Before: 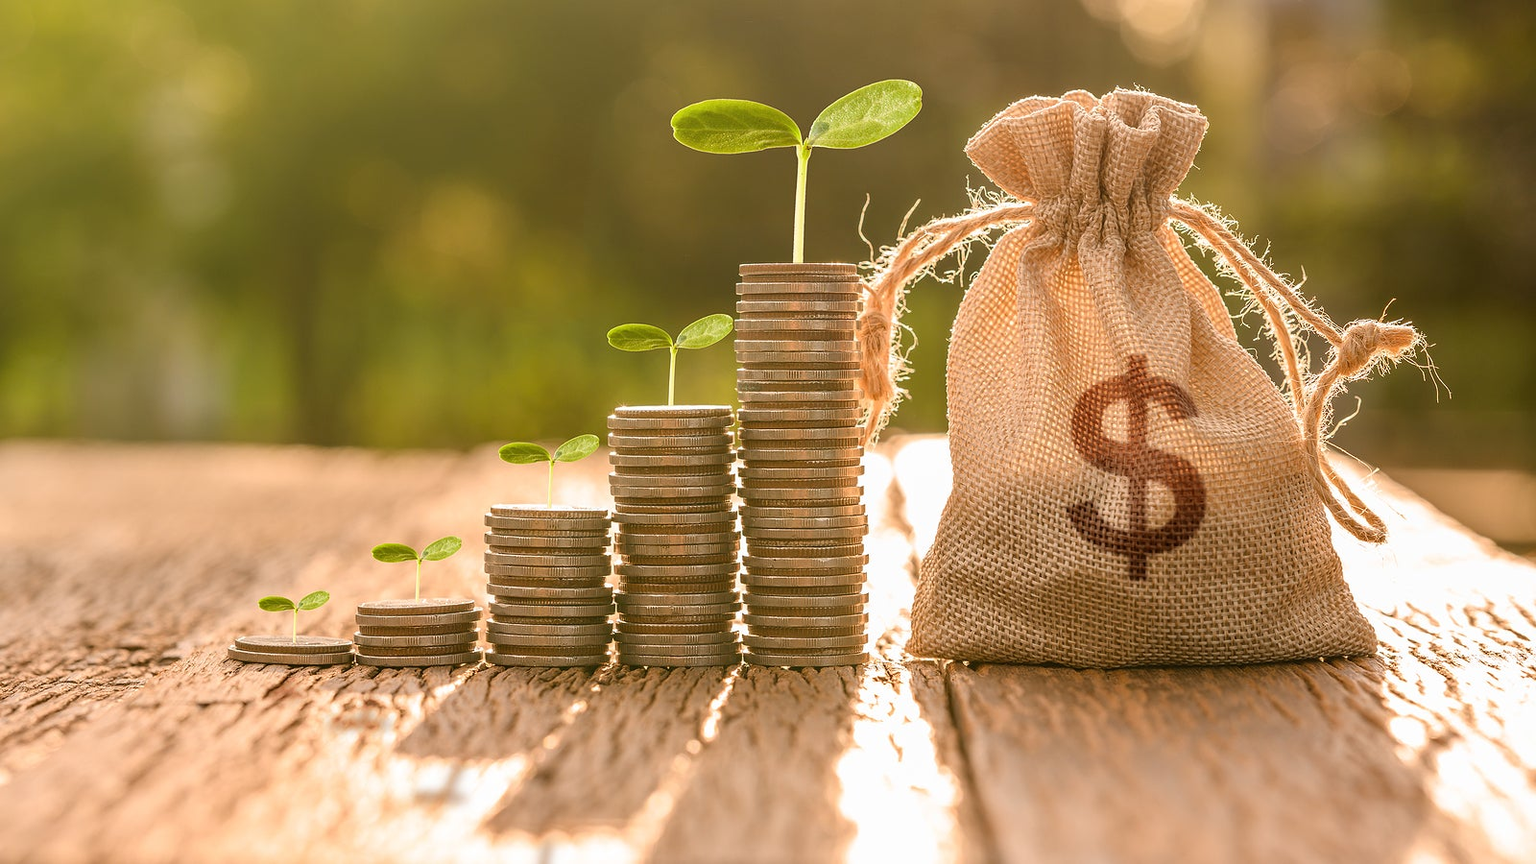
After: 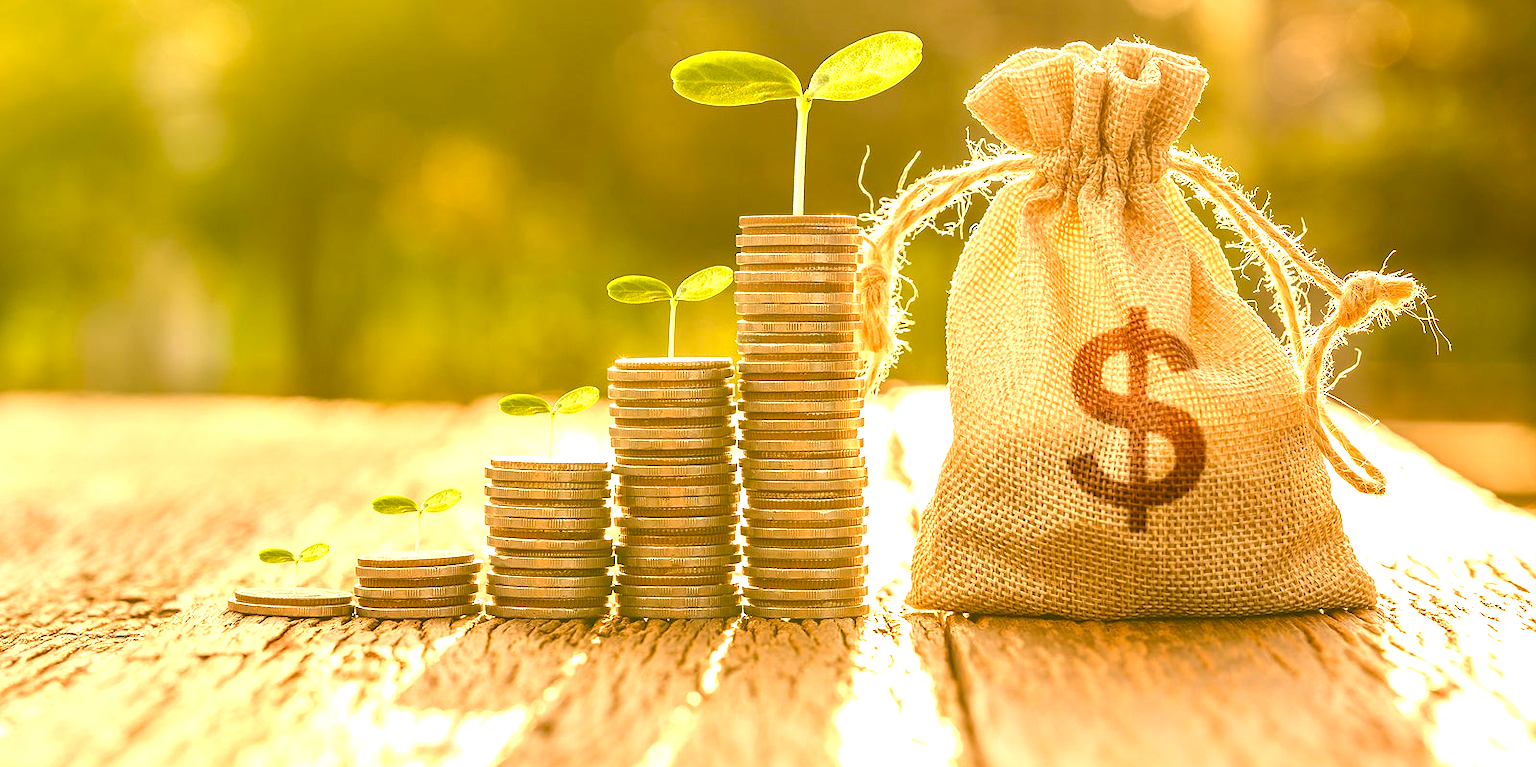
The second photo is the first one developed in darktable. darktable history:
crop and rotate: top 5.609%, bottom 5.609%
color correction: highlights a* -1.43, highlights b* 10.12, shadows a* 0.395, shadows b* 19.35
exposure: black level correction 0, exposure 1 EV, compensate exposure bias true, compensate highlight preservation false
color balance rgb: shadows lift › chroma 2%, shadows lift › hue 247.2°, power › chroma 0.3%, power › hue 25.2°, highlights gain › chroma 3%, highlights gain › hue 60°, global offset › luminance 2%, perceptual saturation grading › global saturation 20%, perceptual saturation grading › highlights -20%, perceptual saturation grading › shadows 30%
